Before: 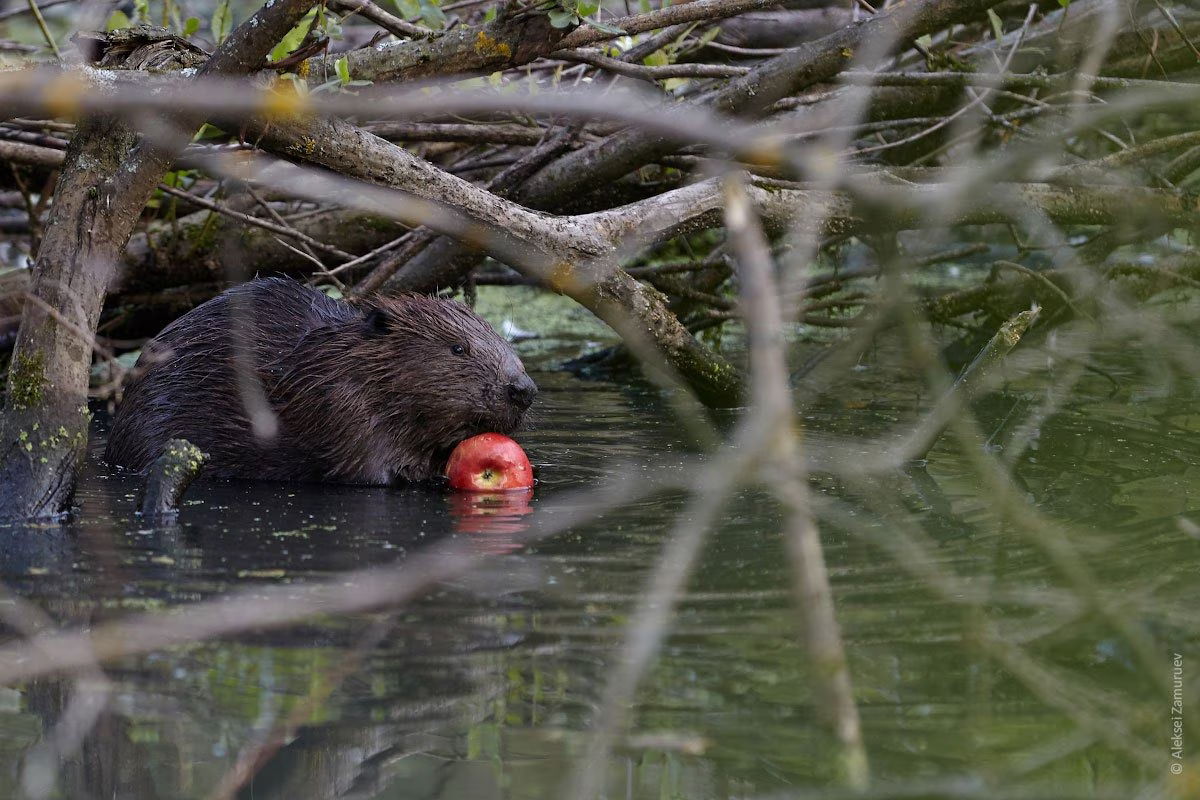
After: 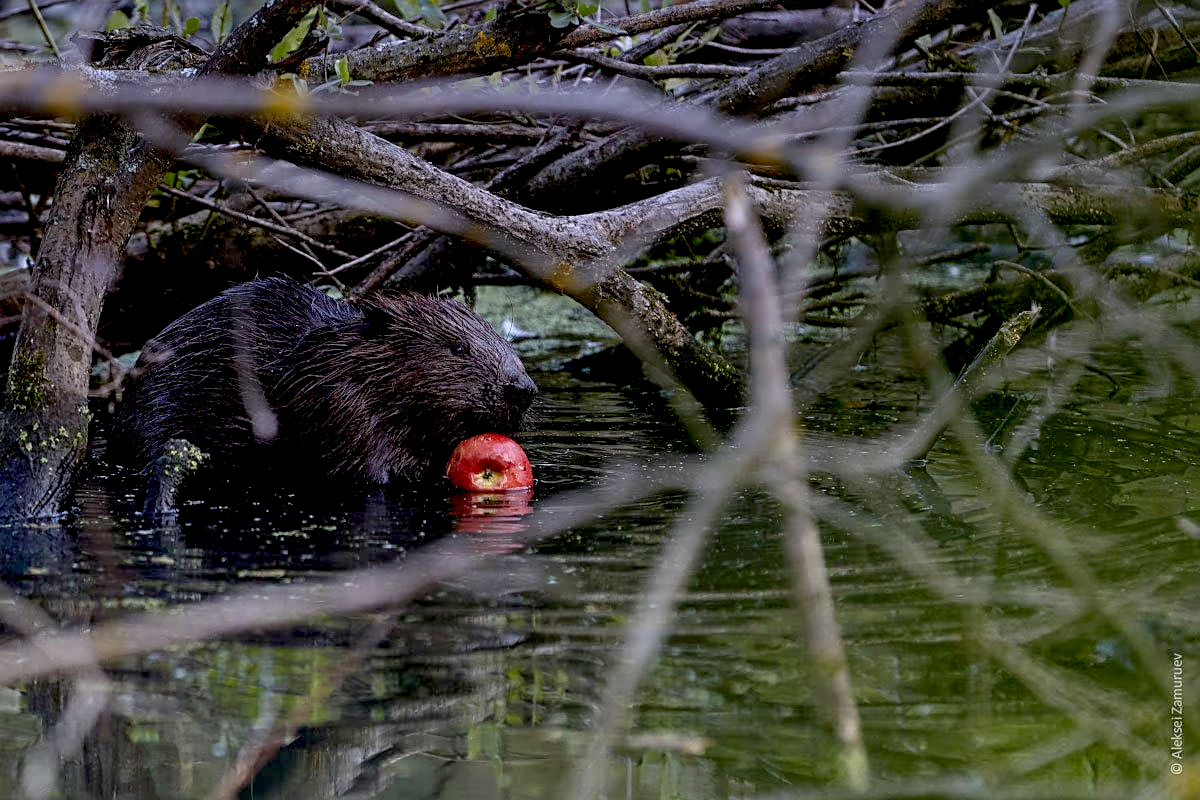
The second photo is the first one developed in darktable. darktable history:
sharpen: on, module defaults
exposure: black level correction 0.025, exposure 0.182 EV, compensate highlight preservation false
local contrast: on, module defaults
graduated density: hue 238.83°, saturation 50%
